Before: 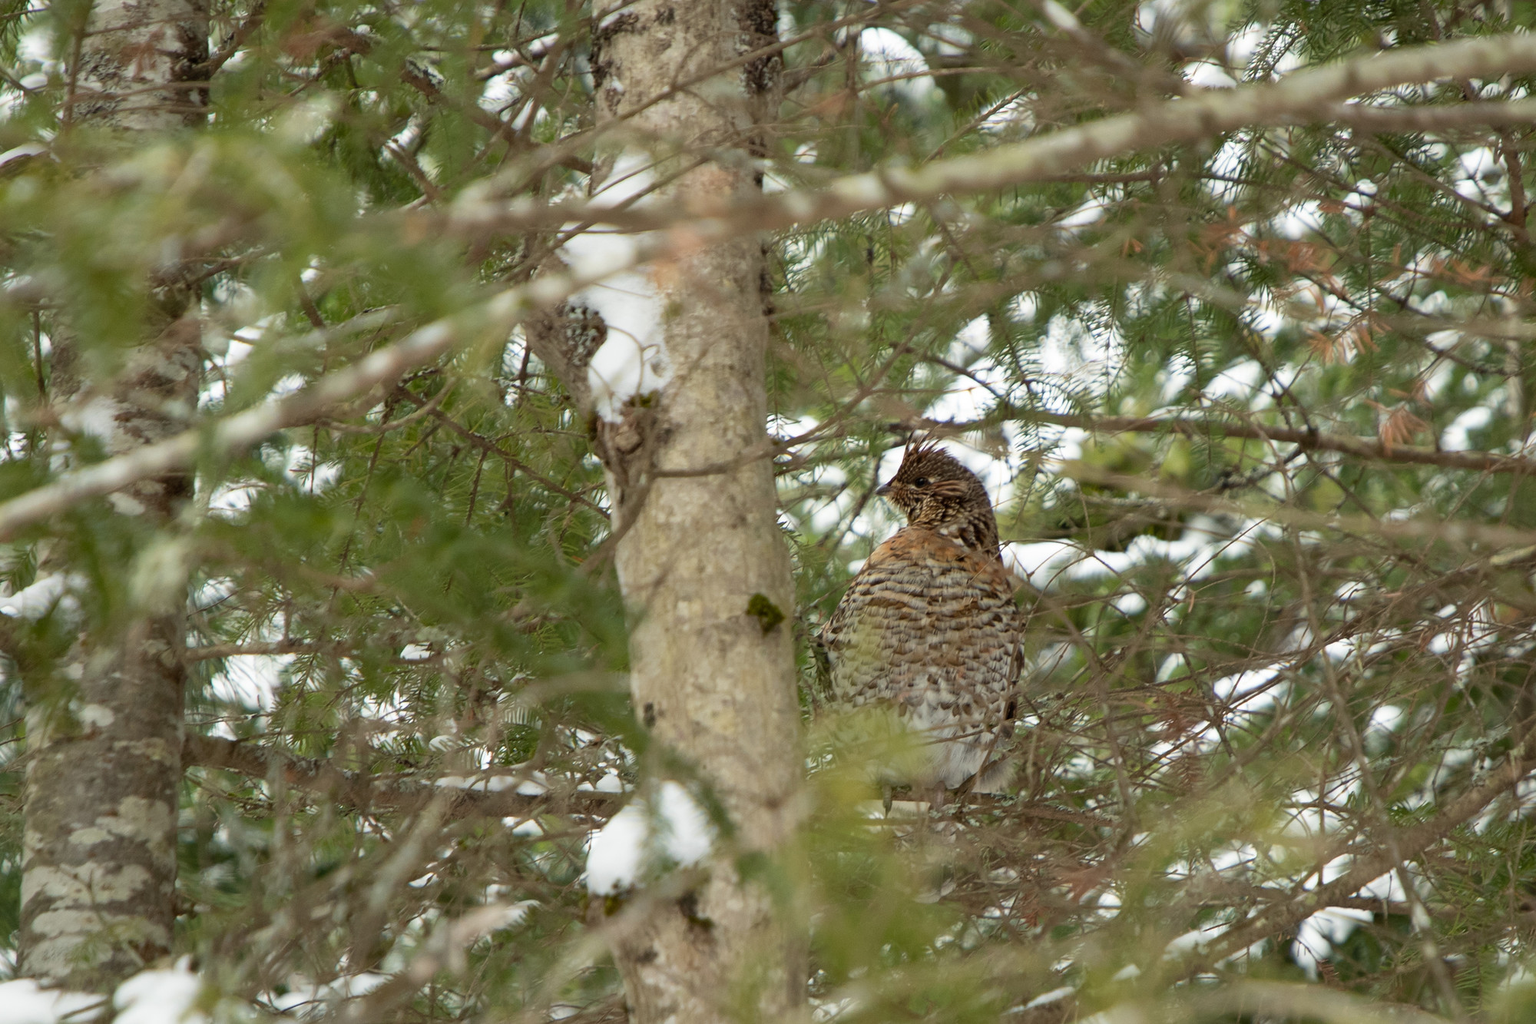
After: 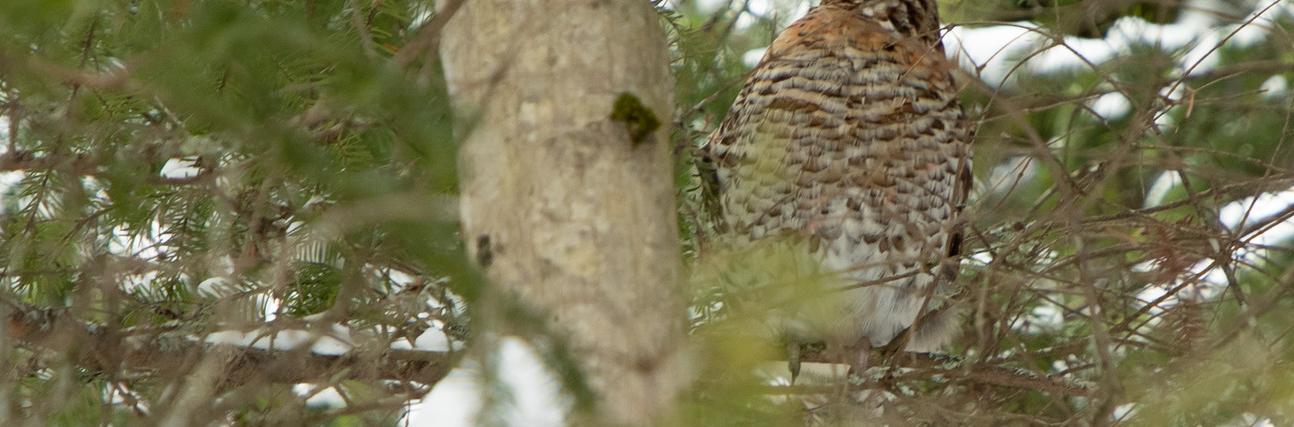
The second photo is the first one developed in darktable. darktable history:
crop: left 18.064%, top 51.035%, right 17.22%, bottom 16.89%
